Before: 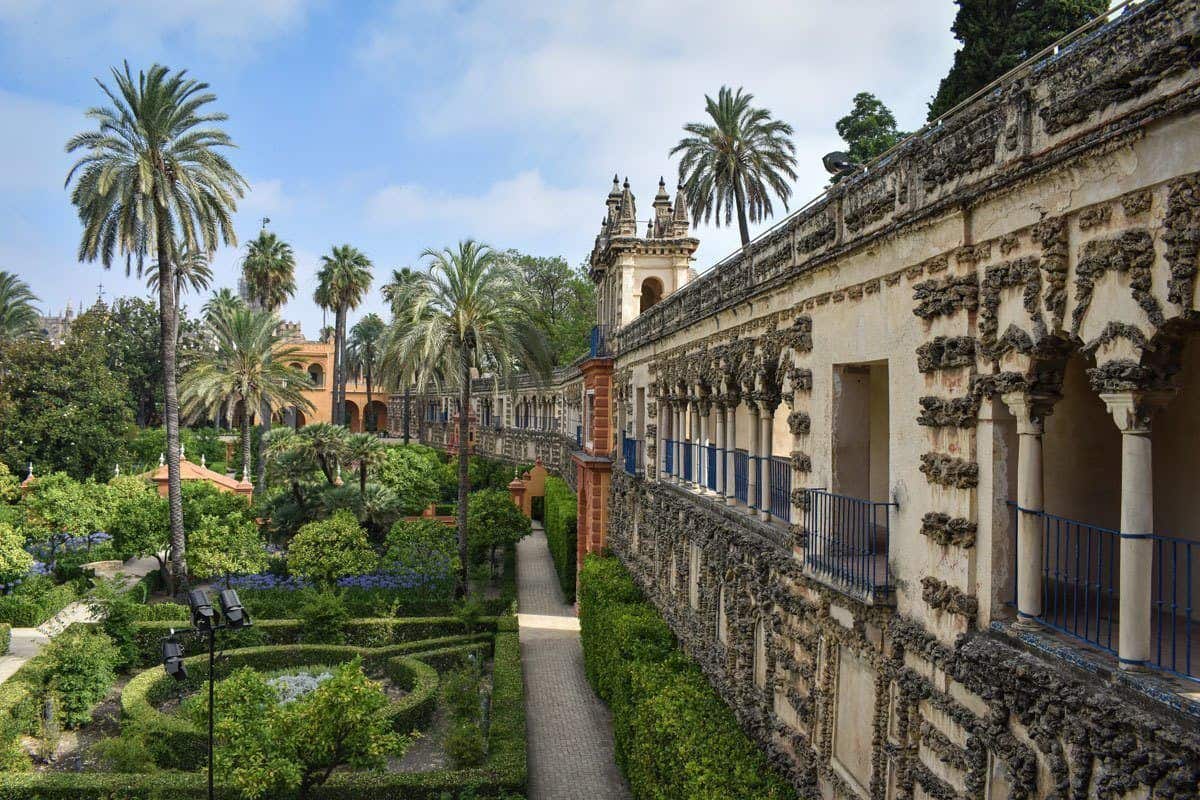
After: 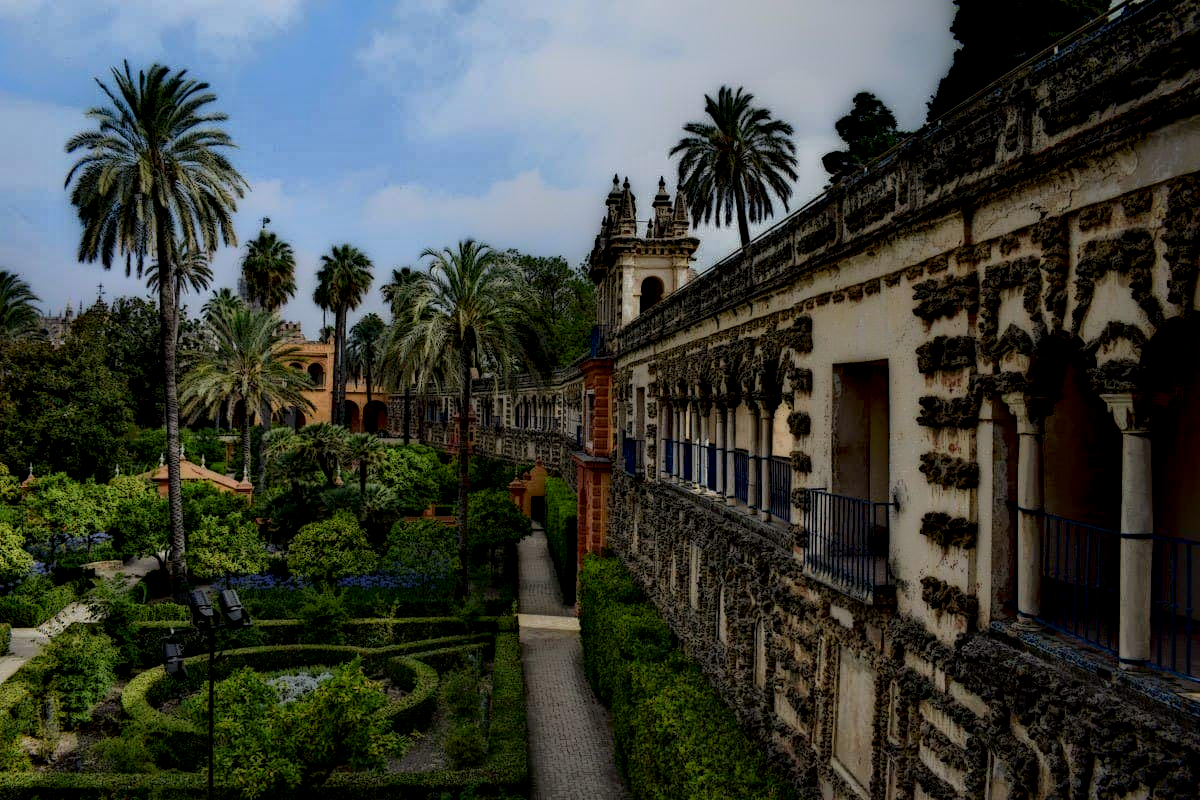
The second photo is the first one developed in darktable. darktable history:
local contrast: highlights 3%, shadows 210%, detail 164%, midtone range 0.007
contrast brightness saturation: contrast 0.08, saturation 0.024
